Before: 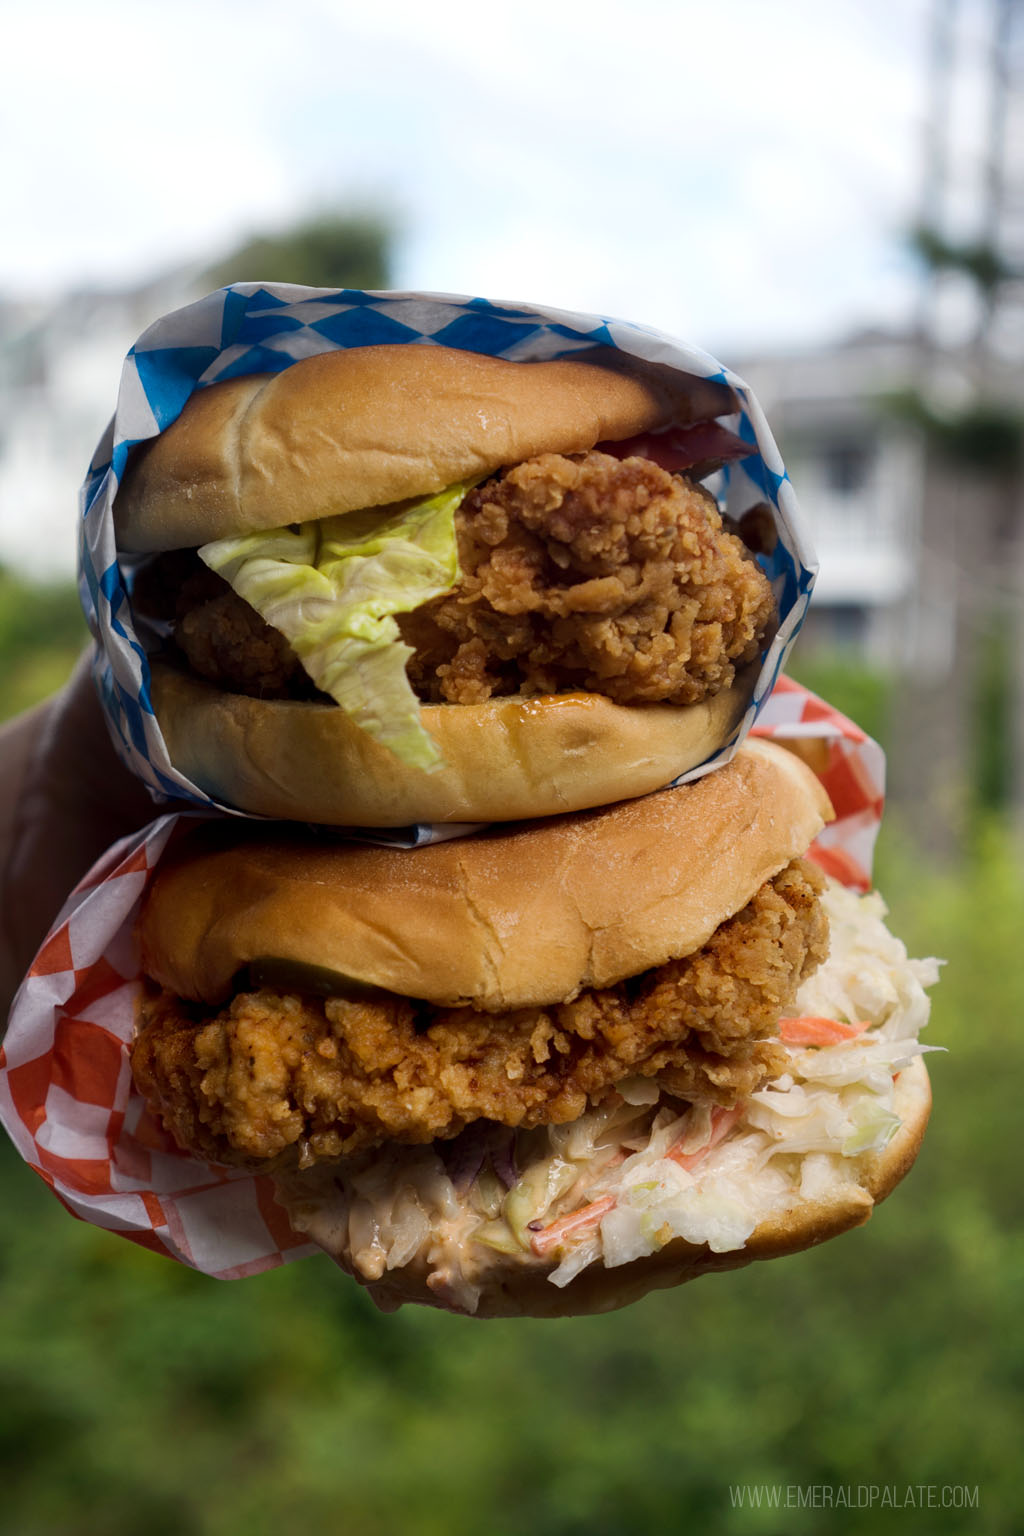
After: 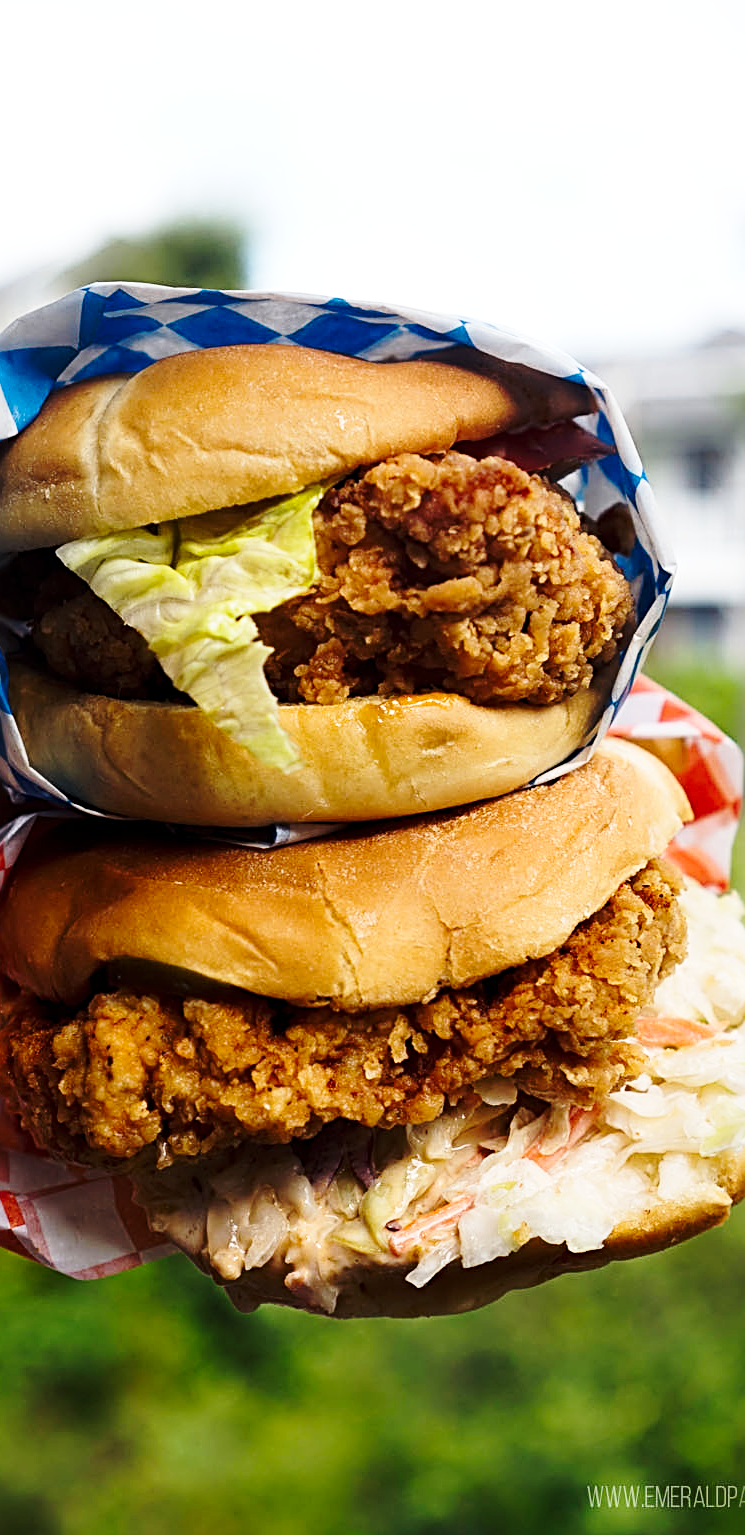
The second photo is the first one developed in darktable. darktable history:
sharpen: radius 2.983, amount 0.764
base curve: curves: ch0 [(0, 0) (0.036, 0.037) (0.121, 0.228) (0.46, 0.76) (0.859, 0.983) (1, 1)], preserve colors none
crop: left 13.898%, top 0%, right 13.32%
